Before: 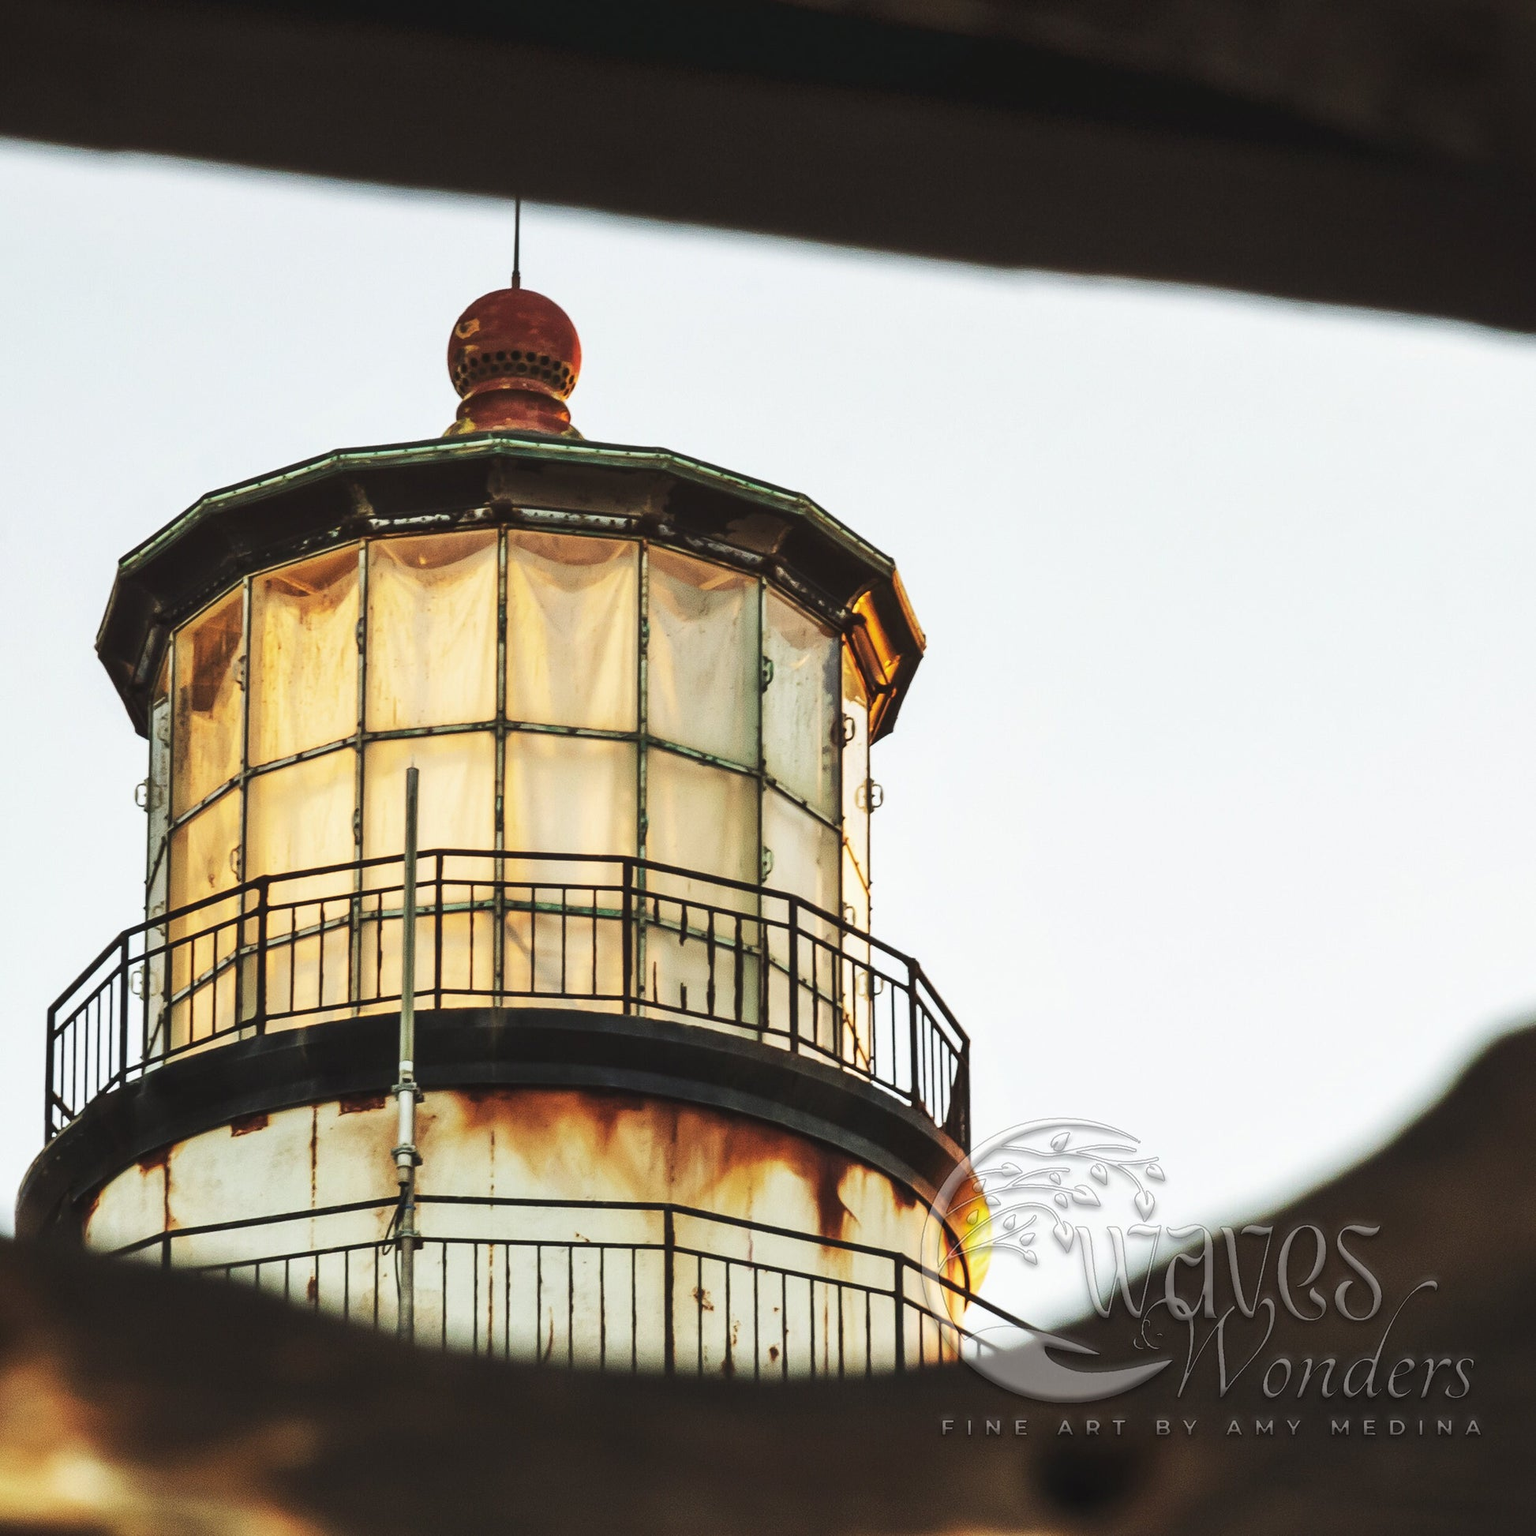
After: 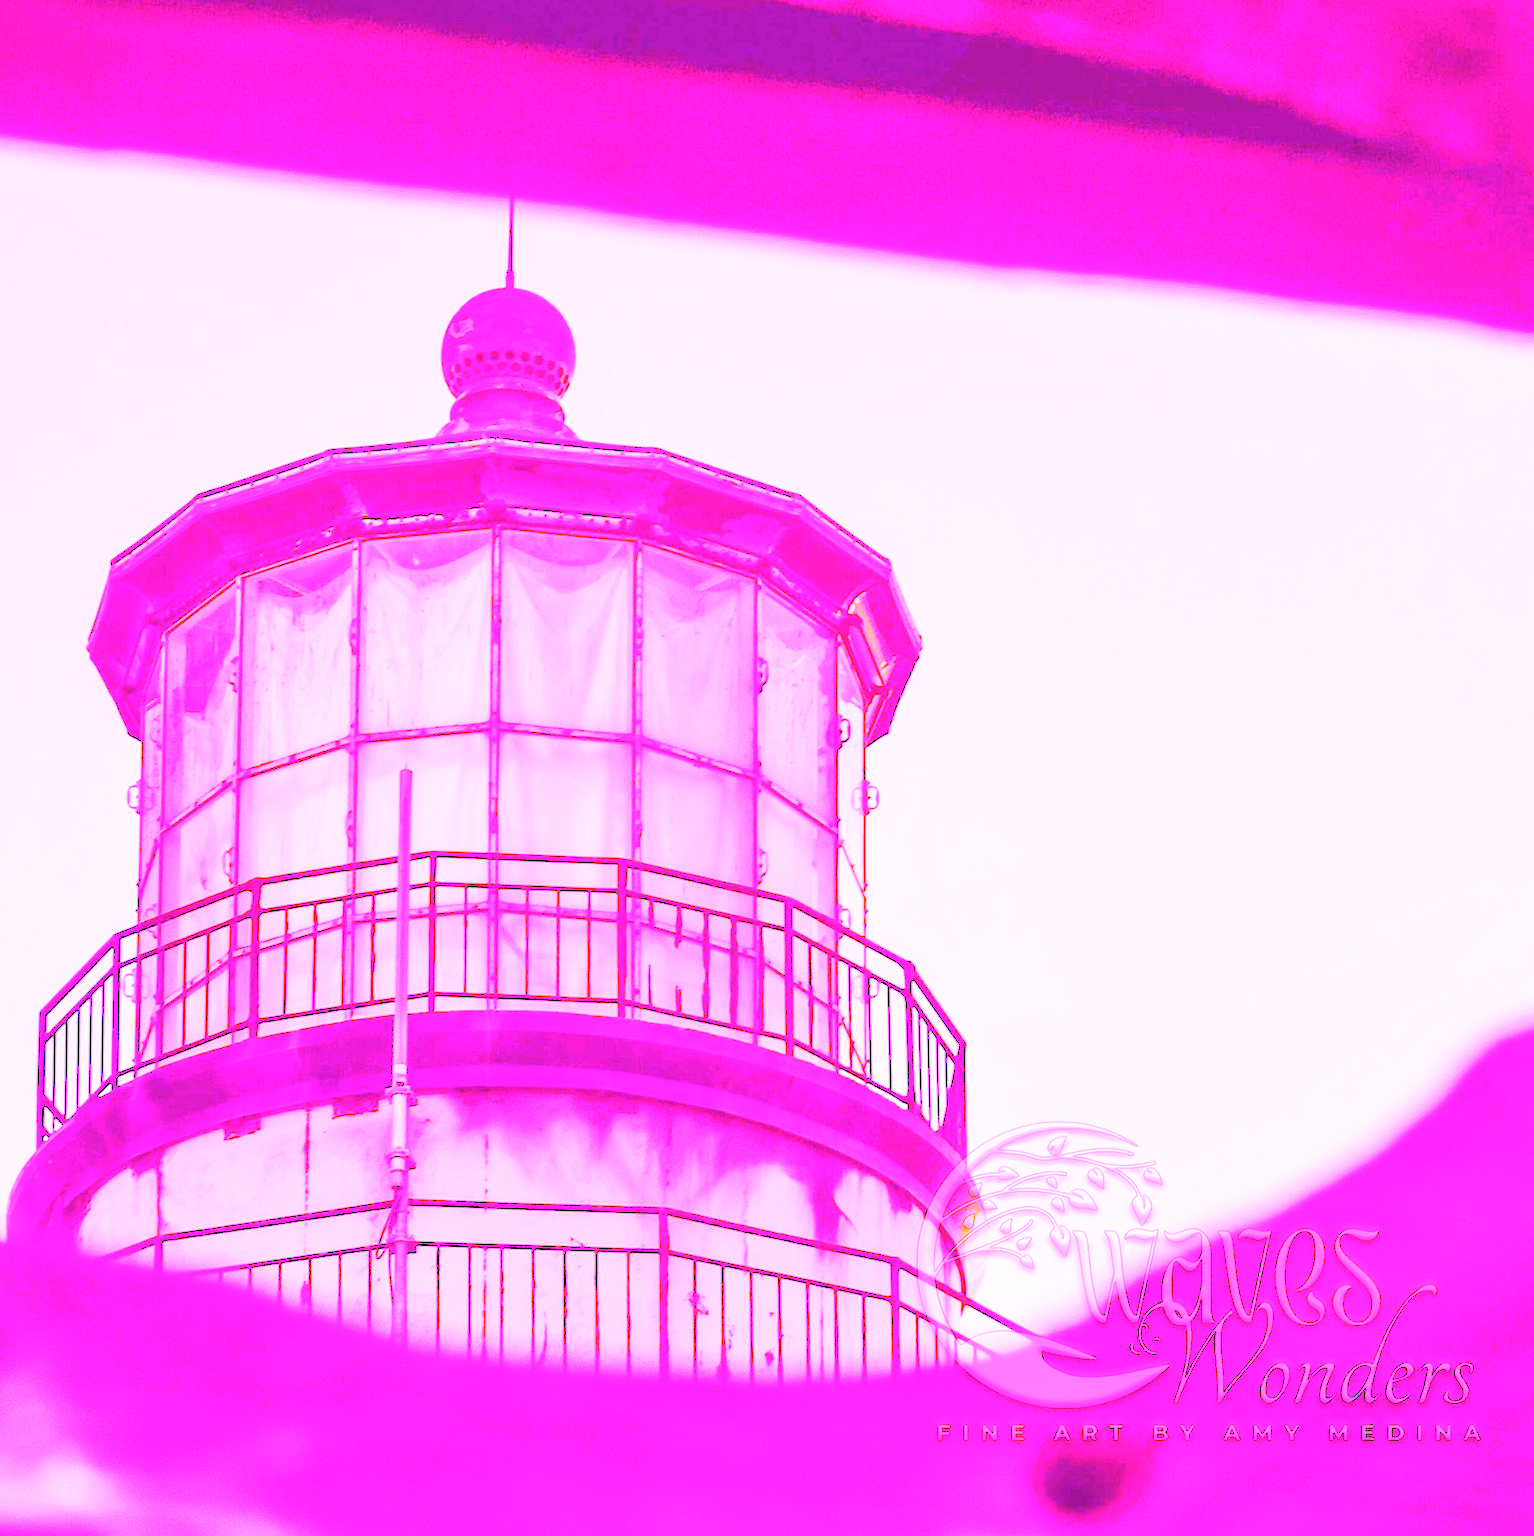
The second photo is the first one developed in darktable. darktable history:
white balance: red 8, blue 8
crop and rotate: left 0.614%, top 0.179%, bottom 0.309%
